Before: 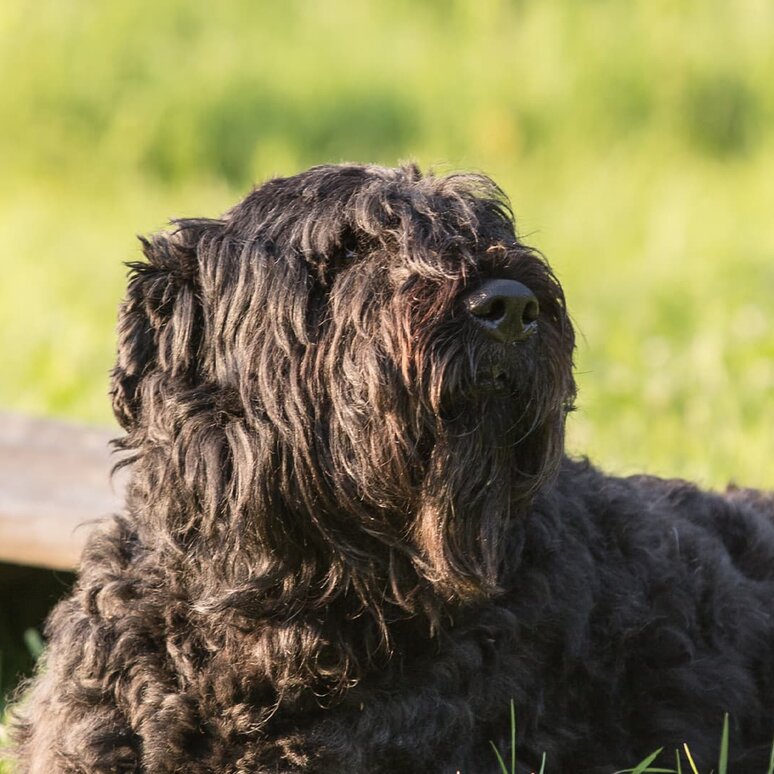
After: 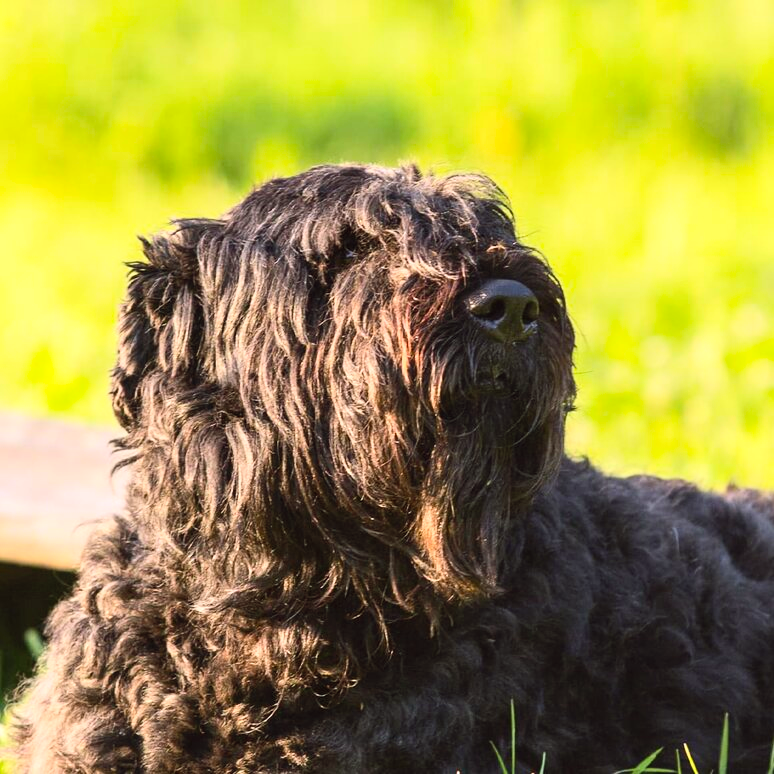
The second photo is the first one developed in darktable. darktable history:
color balance: lift [1, 1.001, 0.999, 1.001], gamma [1, 1.004, 1.007, 0.993], gain [1, 0.991, 0.987, 1.013], contrast 7.5%, contrast fulcrum 10%, output saturation 115%
contrast brightness saturation: contrast 0.2, brightness 0.16, saturation 0.22
